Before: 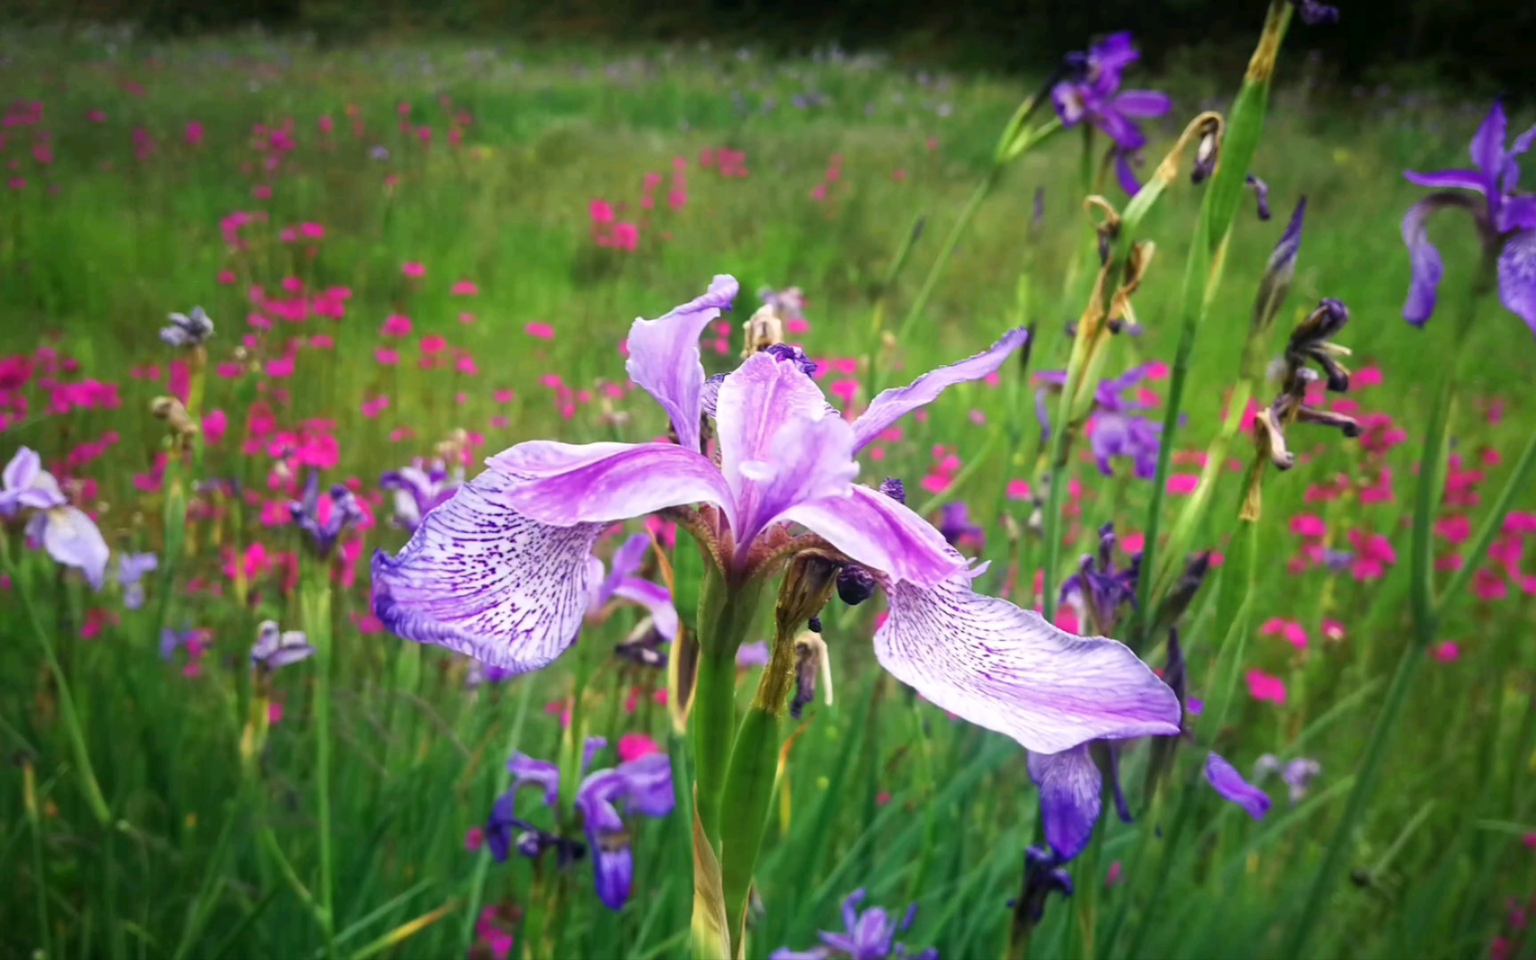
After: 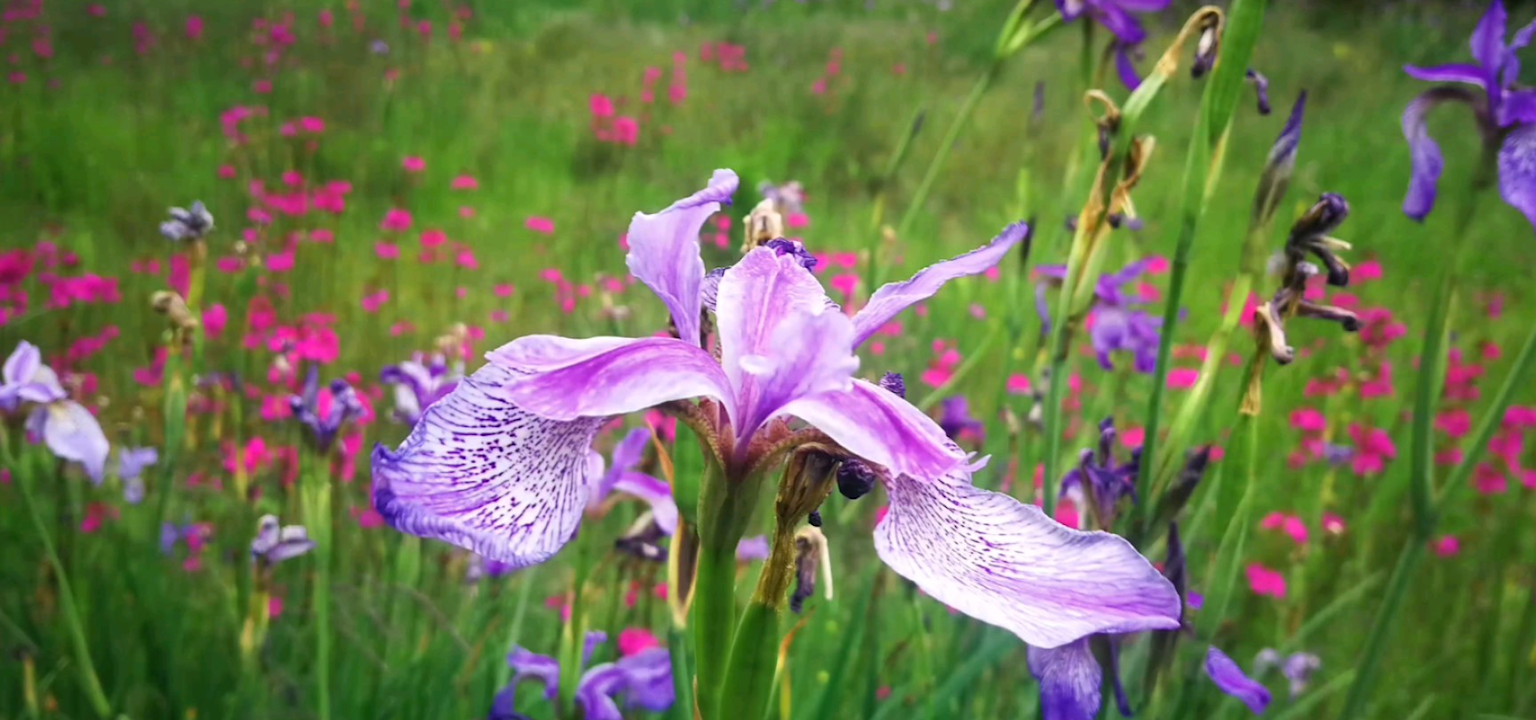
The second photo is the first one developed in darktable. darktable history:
crop: top 11.022%, bottom 13.881%
